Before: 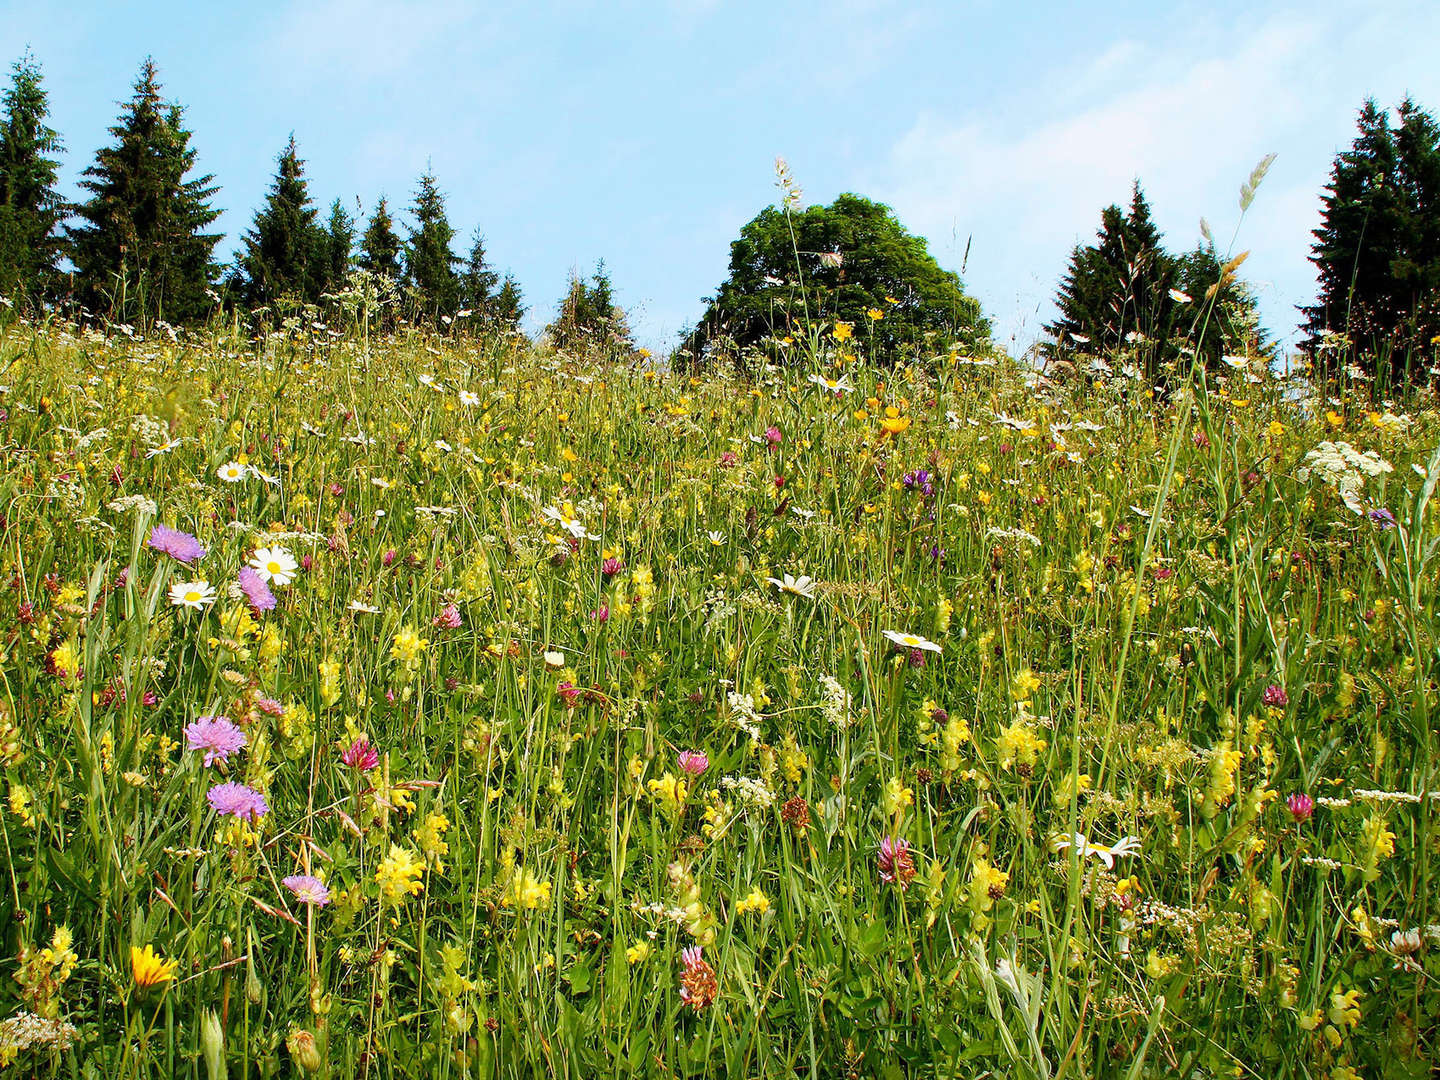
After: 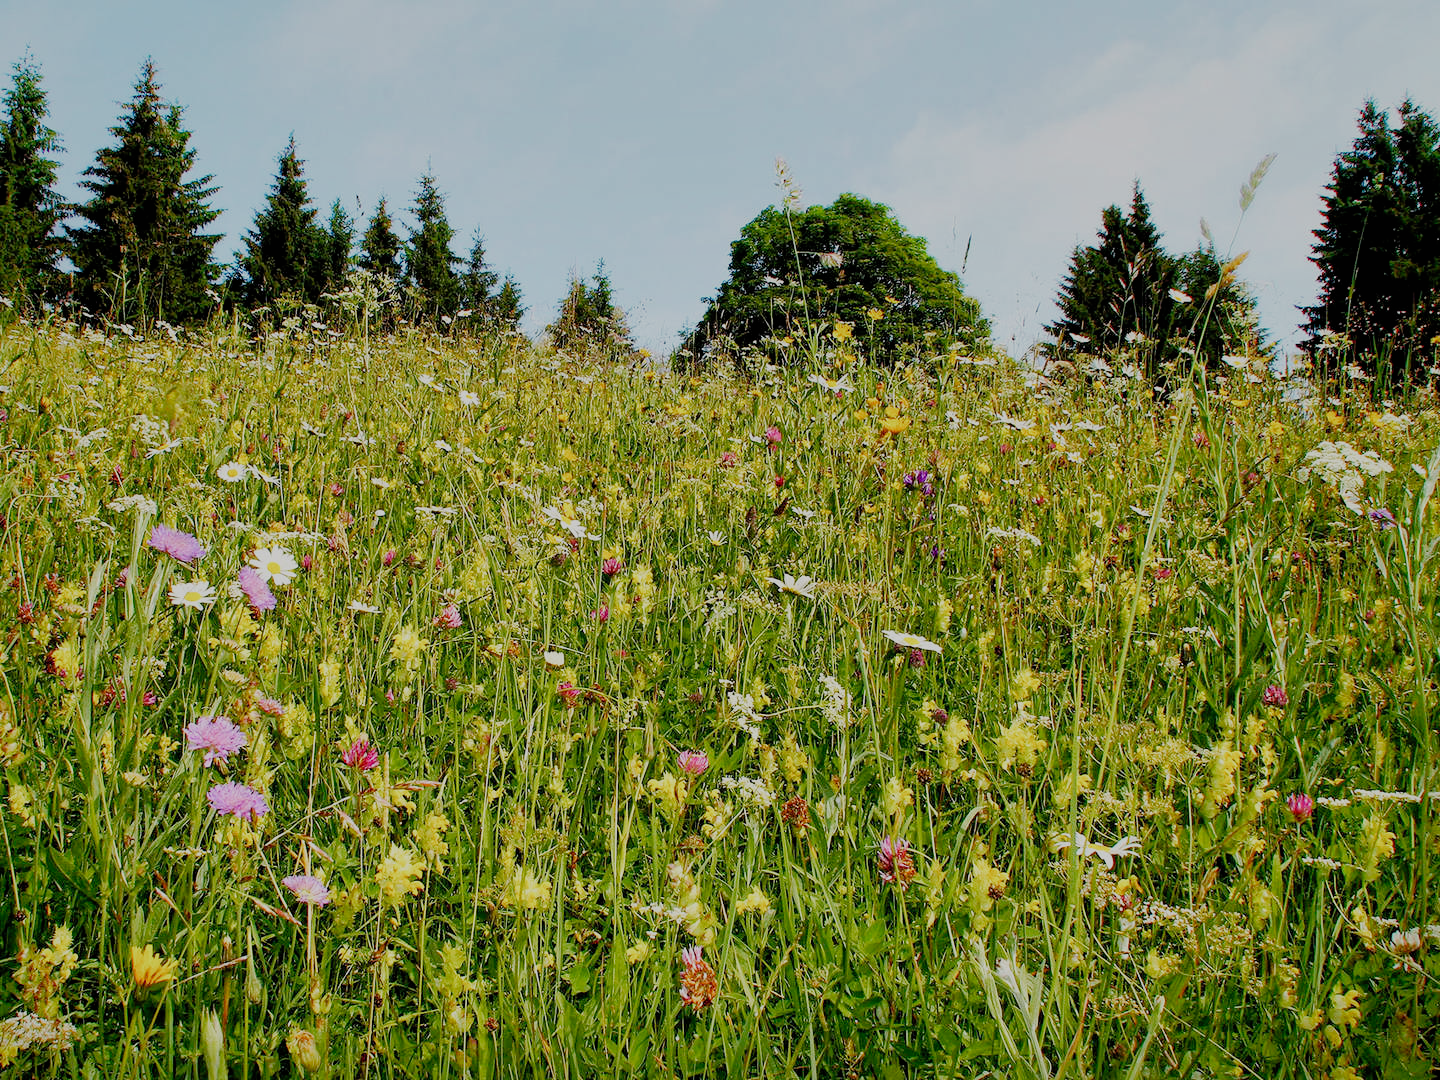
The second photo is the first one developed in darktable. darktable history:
shadows and highlights: on, module defaults
filmic rgb: black relative exposure -7.65 EV, white relative exposure 4.56 EV, threshold 6 EV, hardness 3.61, preserve chrominance no, color science v4 (2020), contrast in shadows soft, enable highlight reconstruction true
